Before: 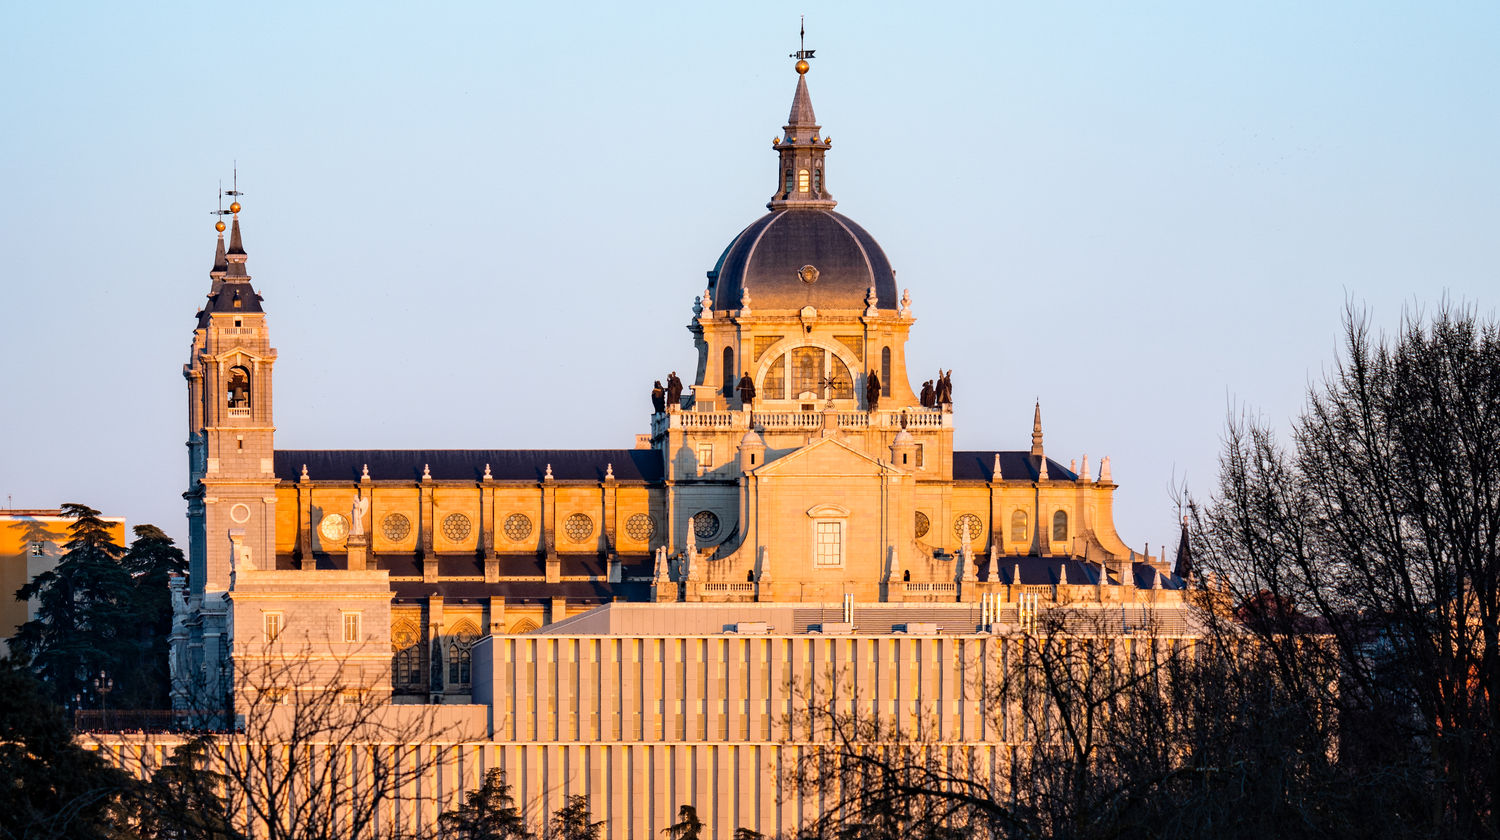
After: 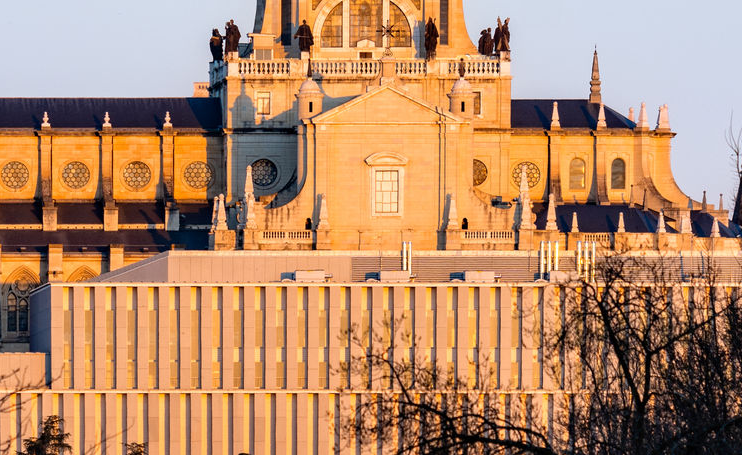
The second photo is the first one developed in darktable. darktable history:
crop: left 29.472%, top 41.999%, right 21.053%, bottom 3.466%
